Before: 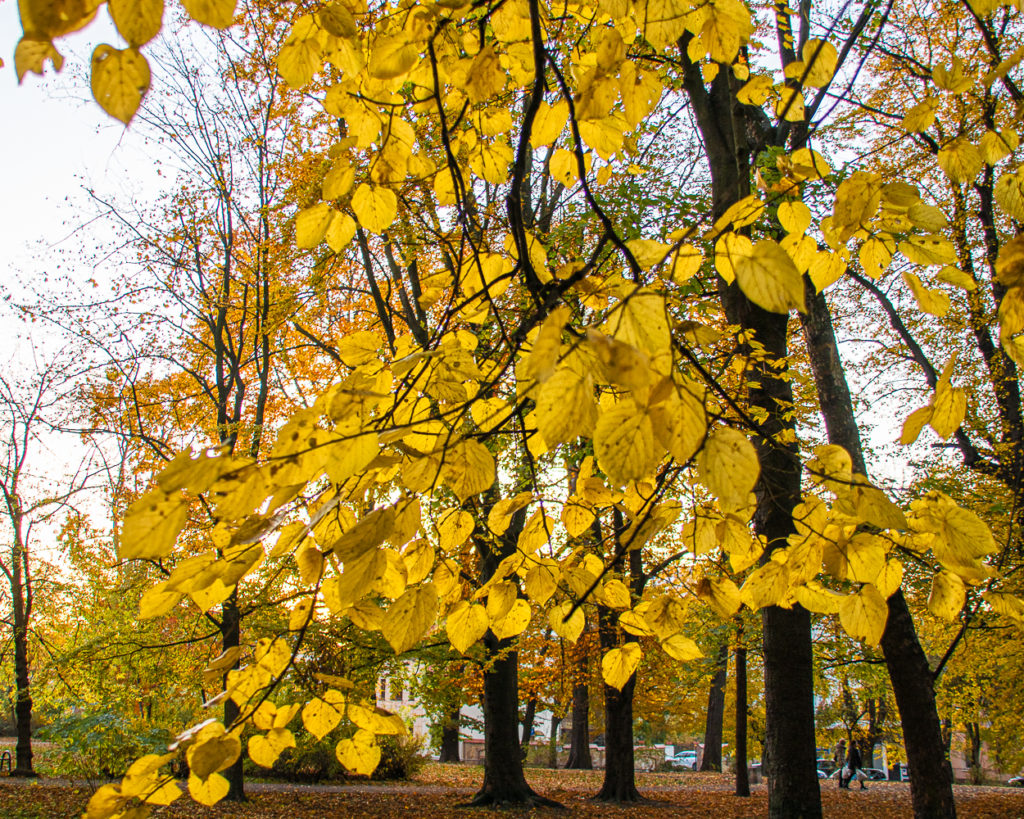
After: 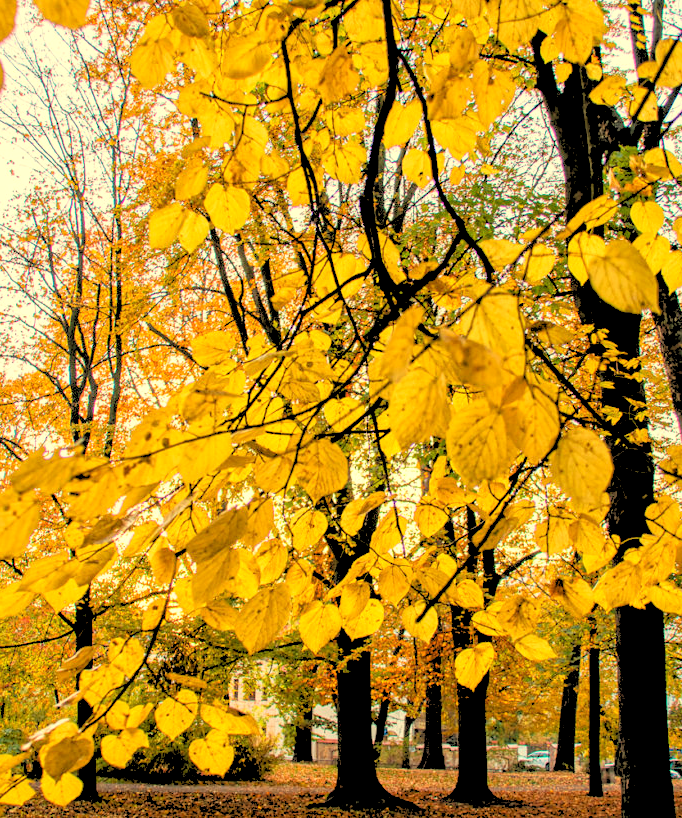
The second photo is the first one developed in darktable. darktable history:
rgb levels: levels [[0.027, 0.429, 0.996], [0, 0.5, 1], [0, 0.5, 1]]
crop and rotate: left 14.436%, right 18.898%
exposure: black level correction 0.001, exposure 0.14 EV, compensate highlight preservation false
white balance: red 1.08, blue 0.791
